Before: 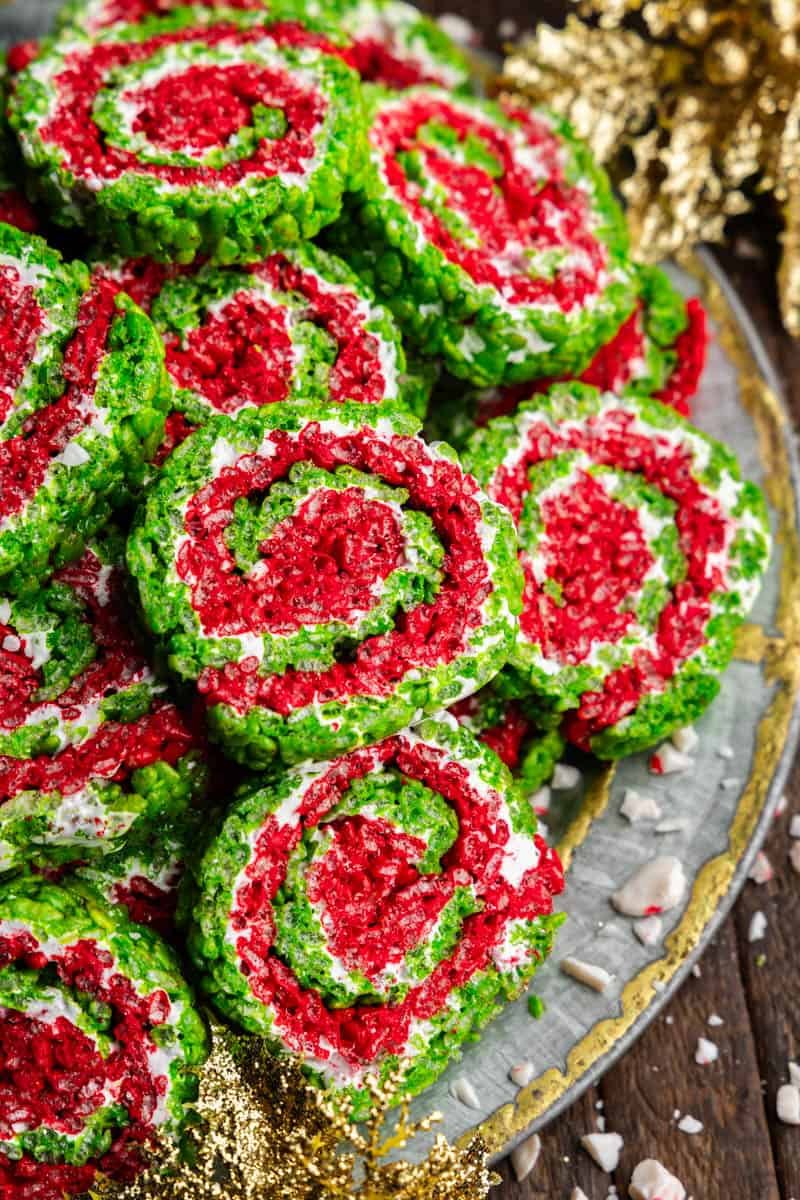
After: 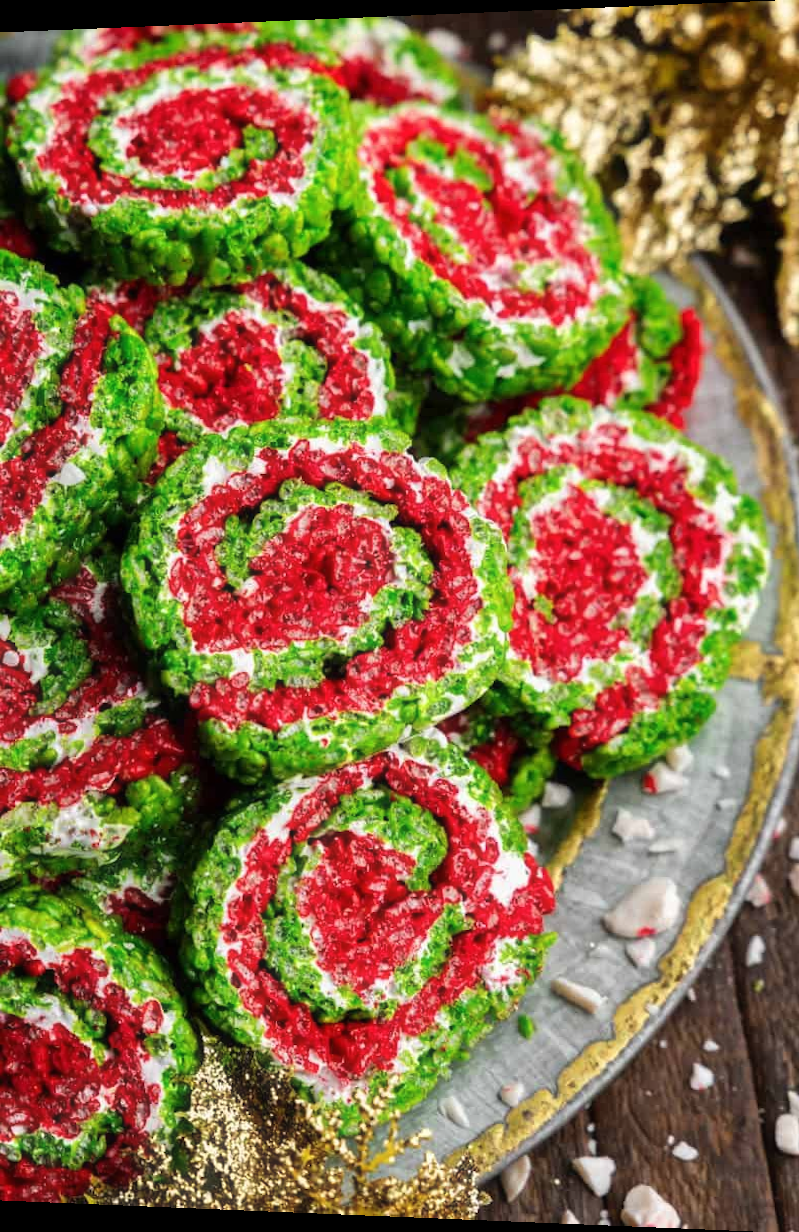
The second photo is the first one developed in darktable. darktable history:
rotate and perspective: lens shift (horizontal) -0.055, automatic cropping off
haze removal: strength -0.05
